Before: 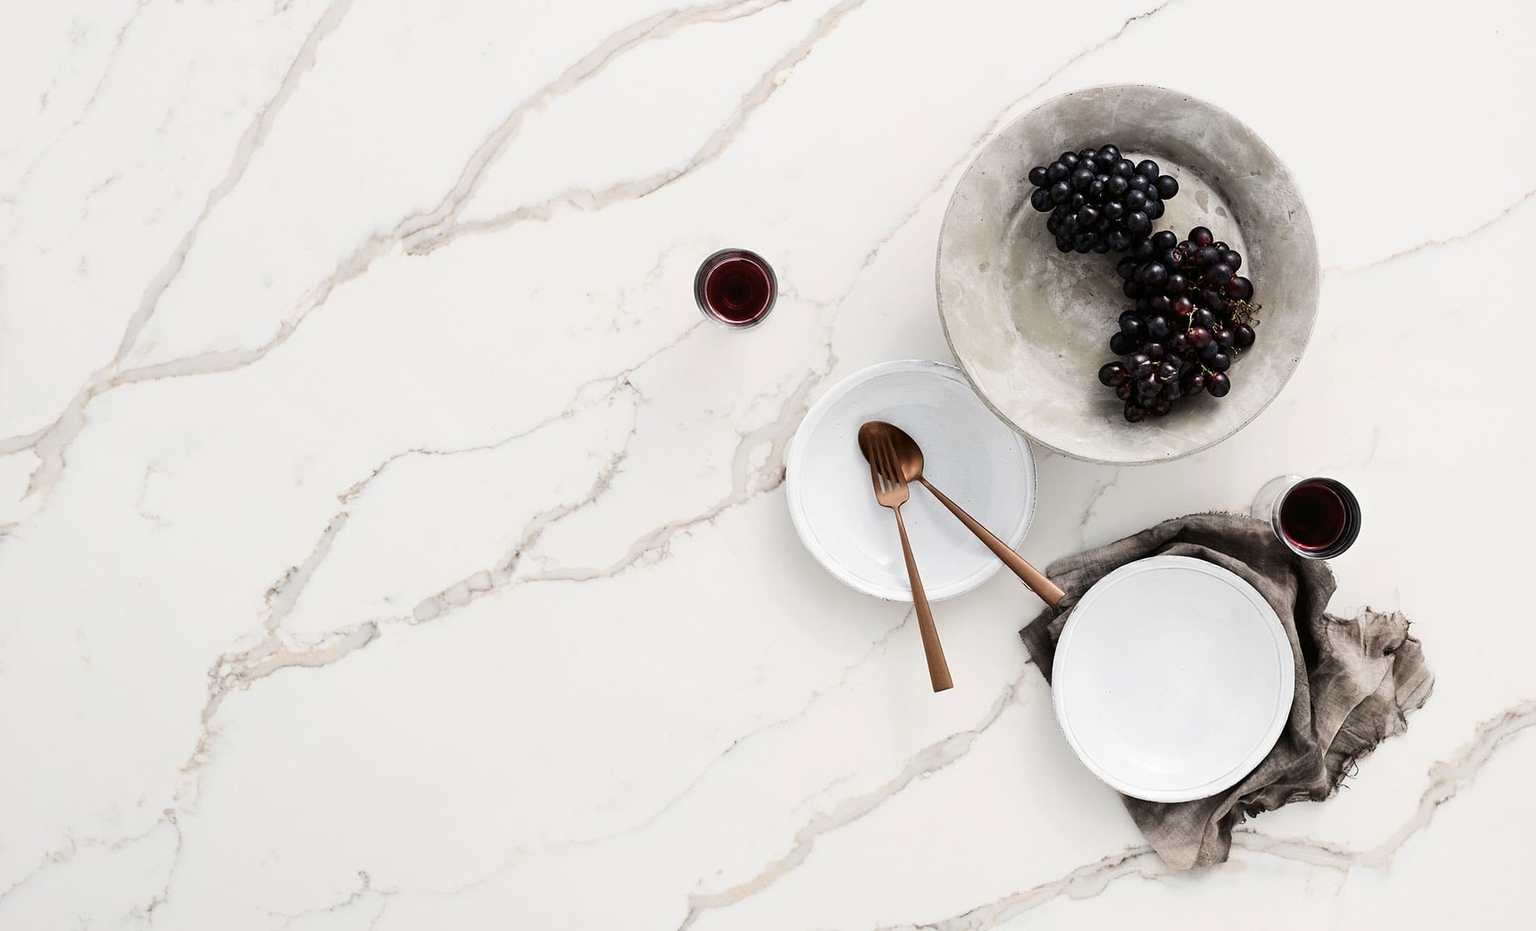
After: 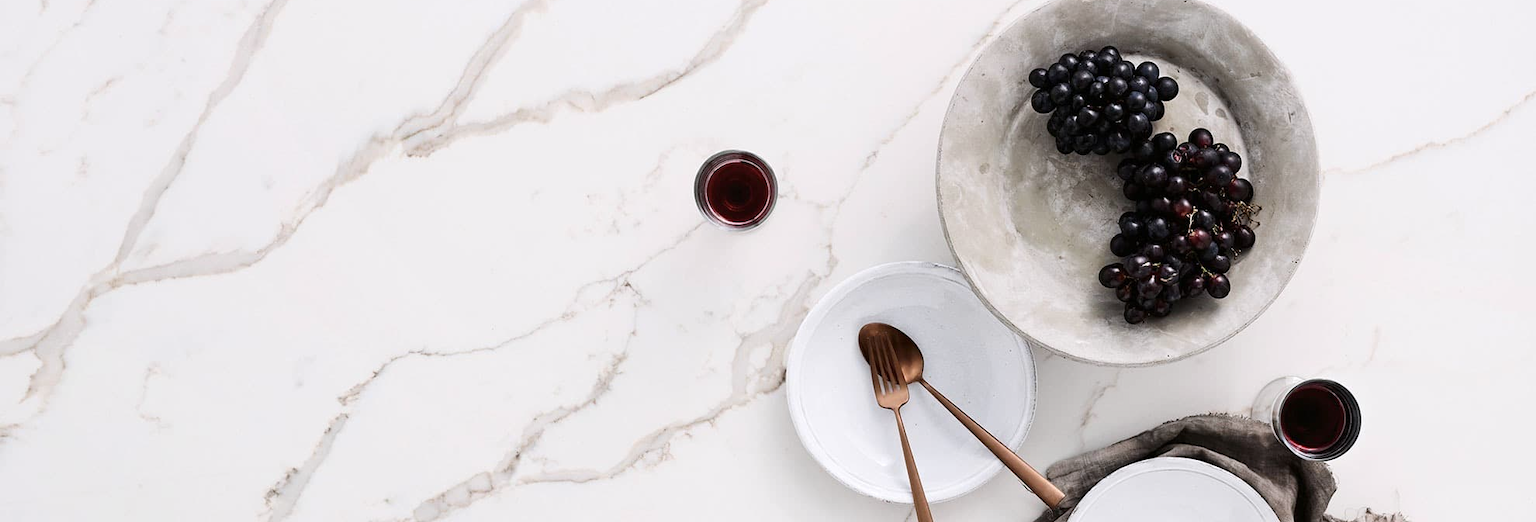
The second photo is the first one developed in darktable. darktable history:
crop and rotate: top 10.605%, bottom 33.274%
color balance: on, module defaults
levels: levels [0, 0.498, 1]
white balance: red 1.004, blue 1.024
